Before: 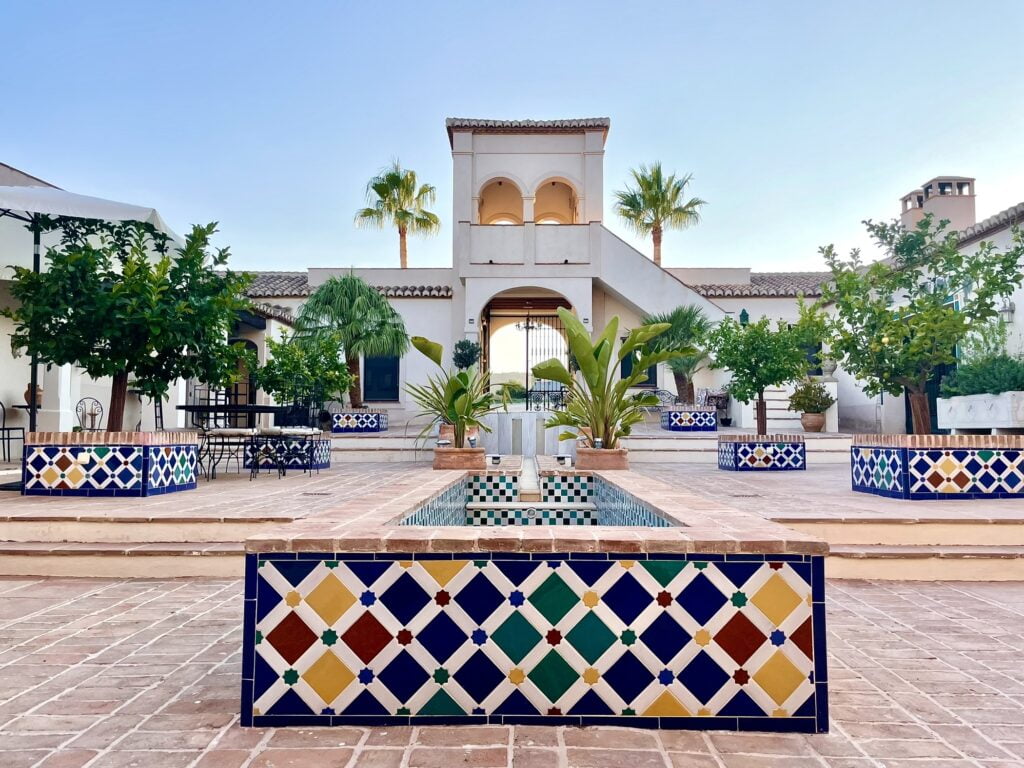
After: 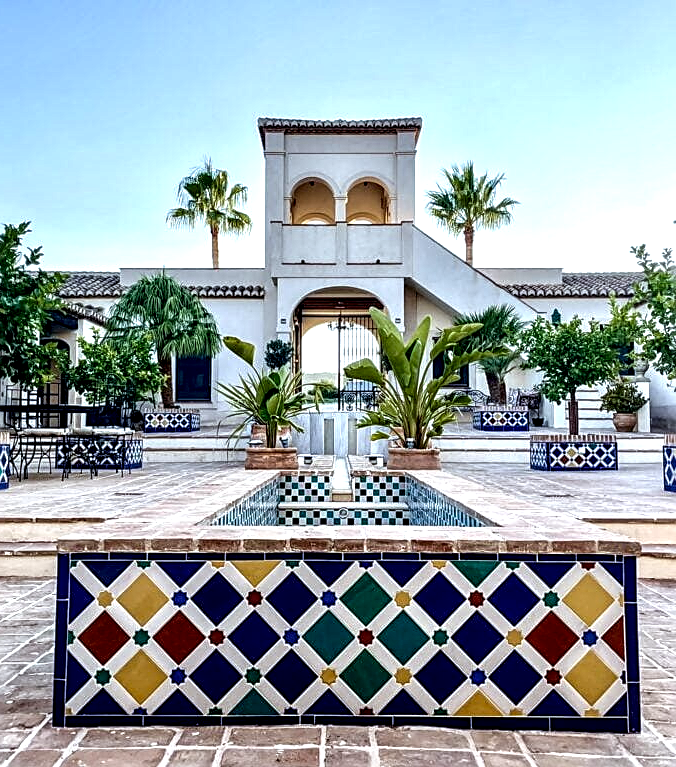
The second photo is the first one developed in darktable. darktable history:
white balance: red 0.925, blue 1.046
sharpen: on, module defaults
exposure: exposure 0.3 EV, compensate highlight preservation false
crop and rotate: left 18.442%, right 15.508%
local contrast: detail 203%
